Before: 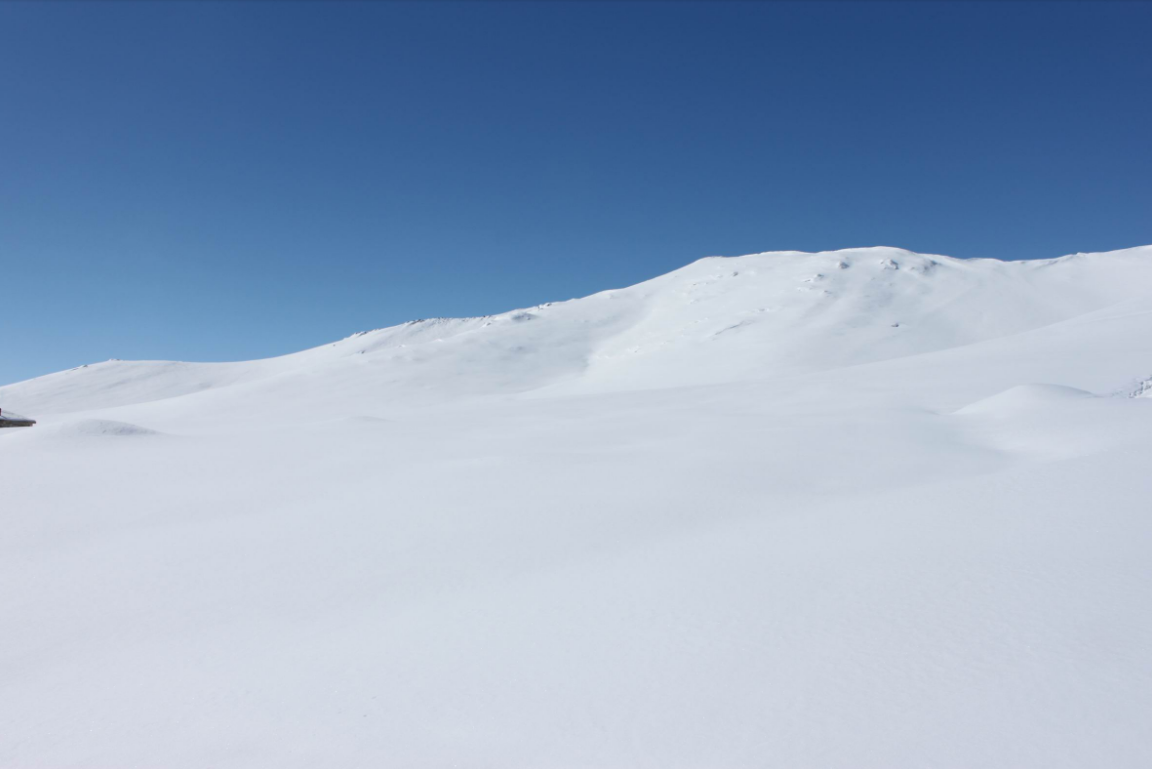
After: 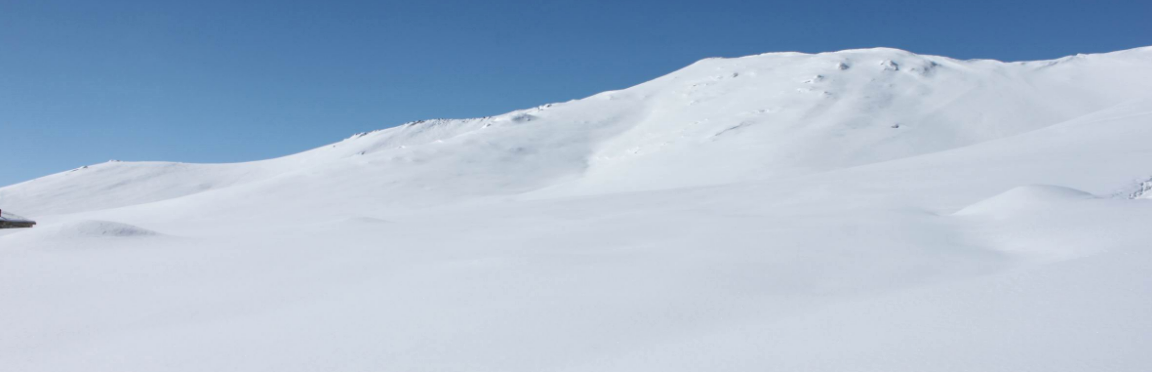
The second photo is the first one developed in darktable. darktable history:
crop and rotate: top 26.056%, bottom 25.543%
local contrast: on, module defaults
